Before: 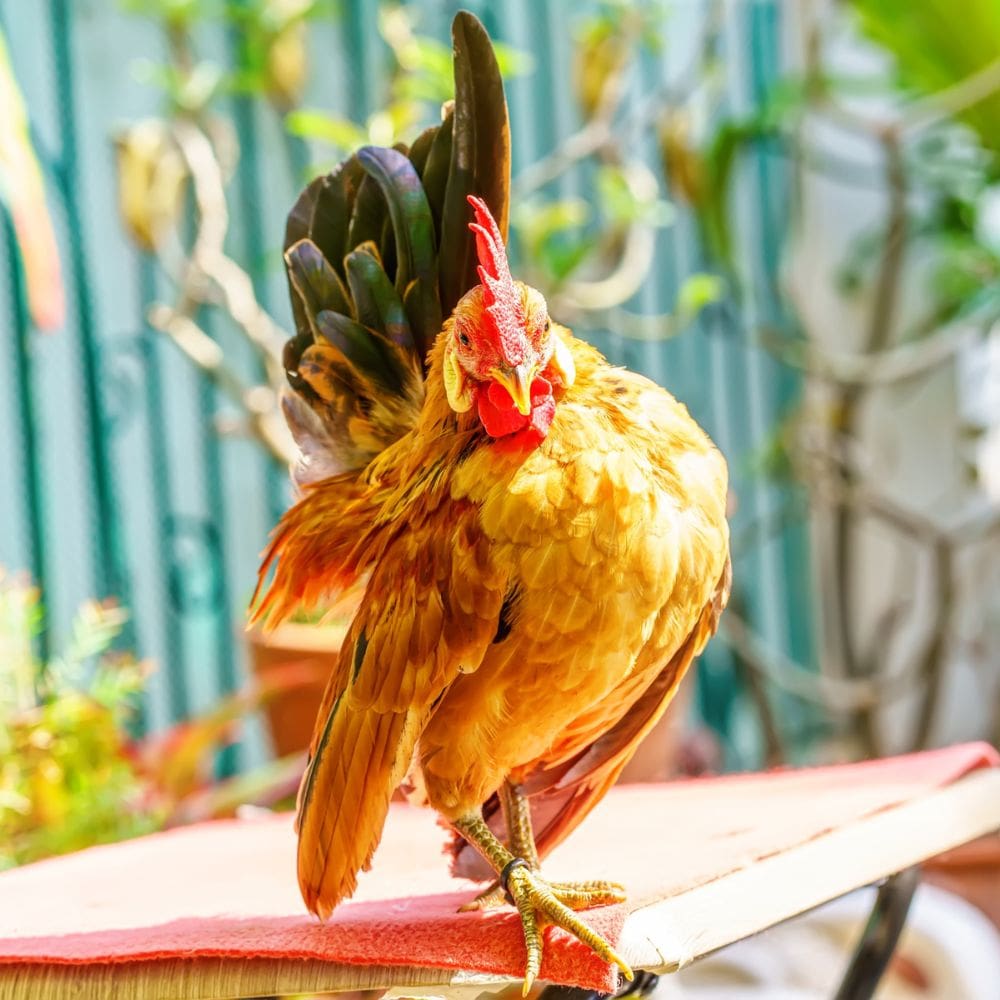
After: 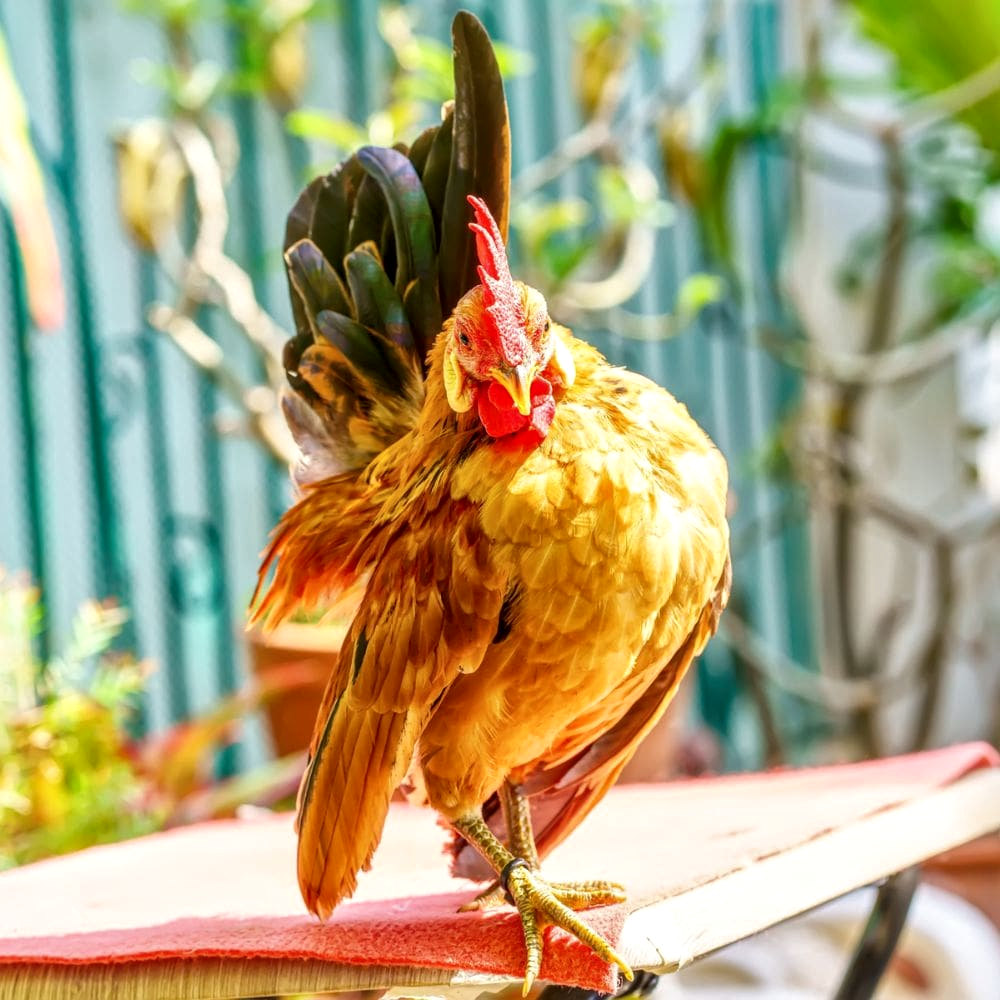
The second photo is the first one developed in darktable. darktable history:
local contrast: mode bilateral grid, contrast 19, coarseness 50, detail 141%, midtone range 0.2
